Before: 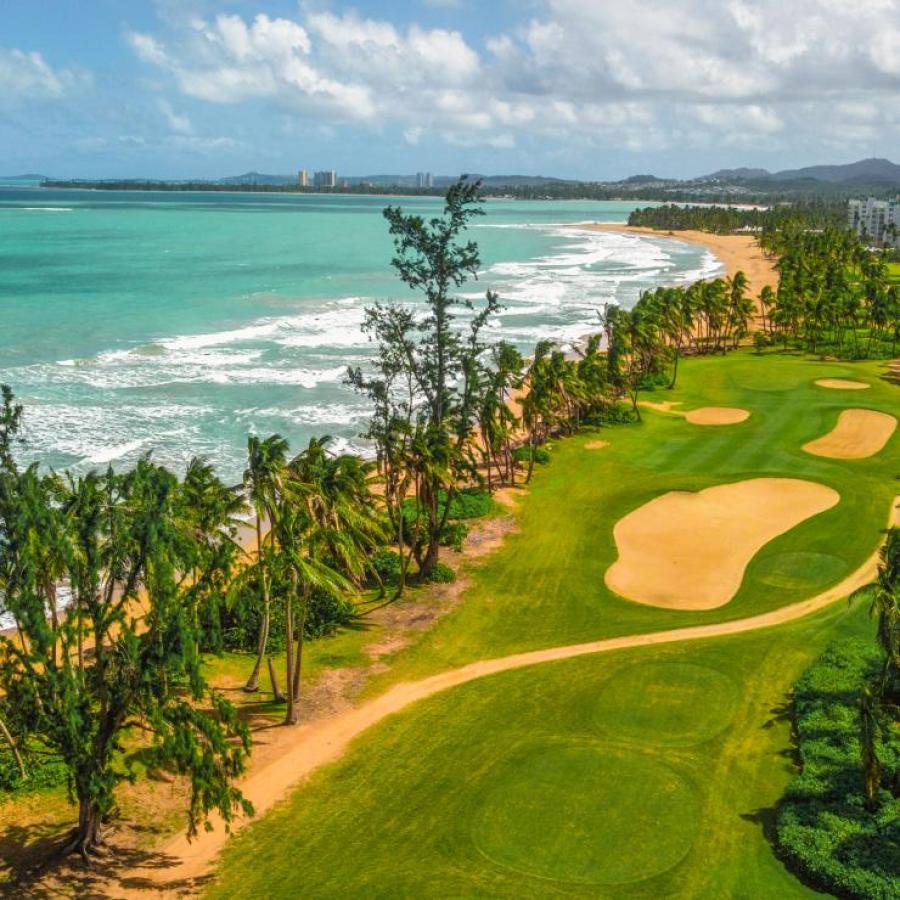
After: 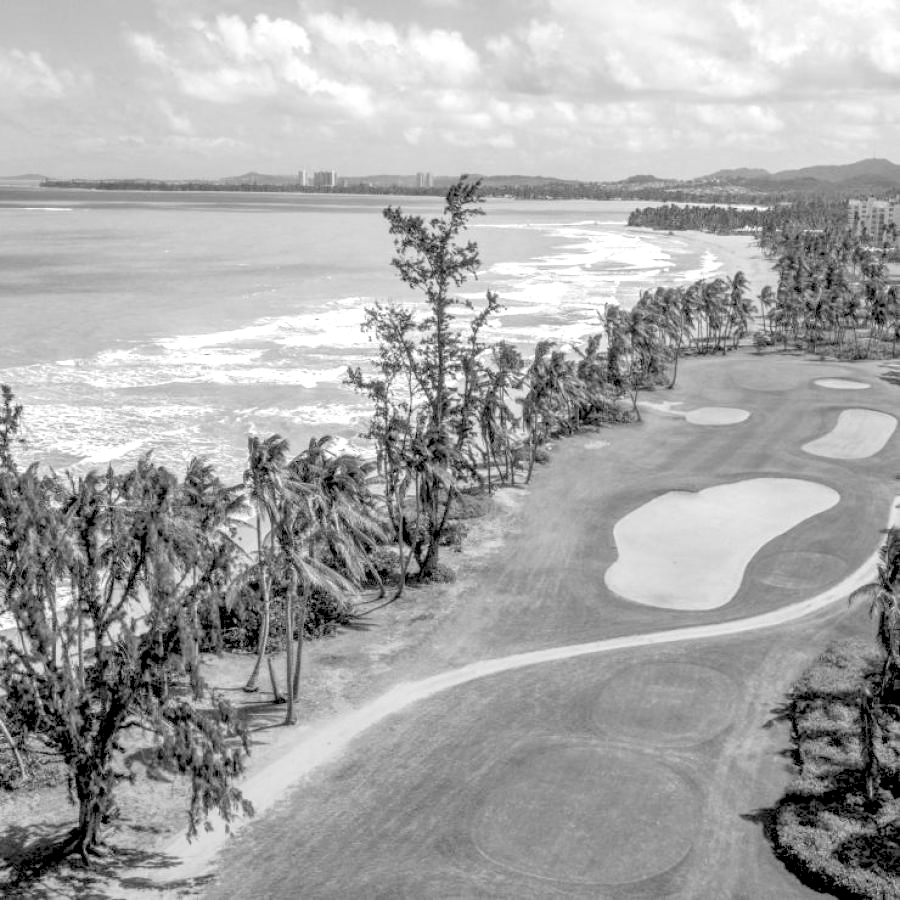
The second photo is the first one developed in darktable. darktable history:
monochrome: a -3.63, b -0.465
exposure: exposure 0.6 EV, compensate highlight preservation false
contrast brightness saturation: brightness -0.25, saturation 0.2
levels: levels [0.072, 0.414, 0.976]
rgb levels: preserve colors sum RGB, levels [[0.038, 0.433, 0.934], [0, 0.5, 1], [0, 0.5, 1]]
